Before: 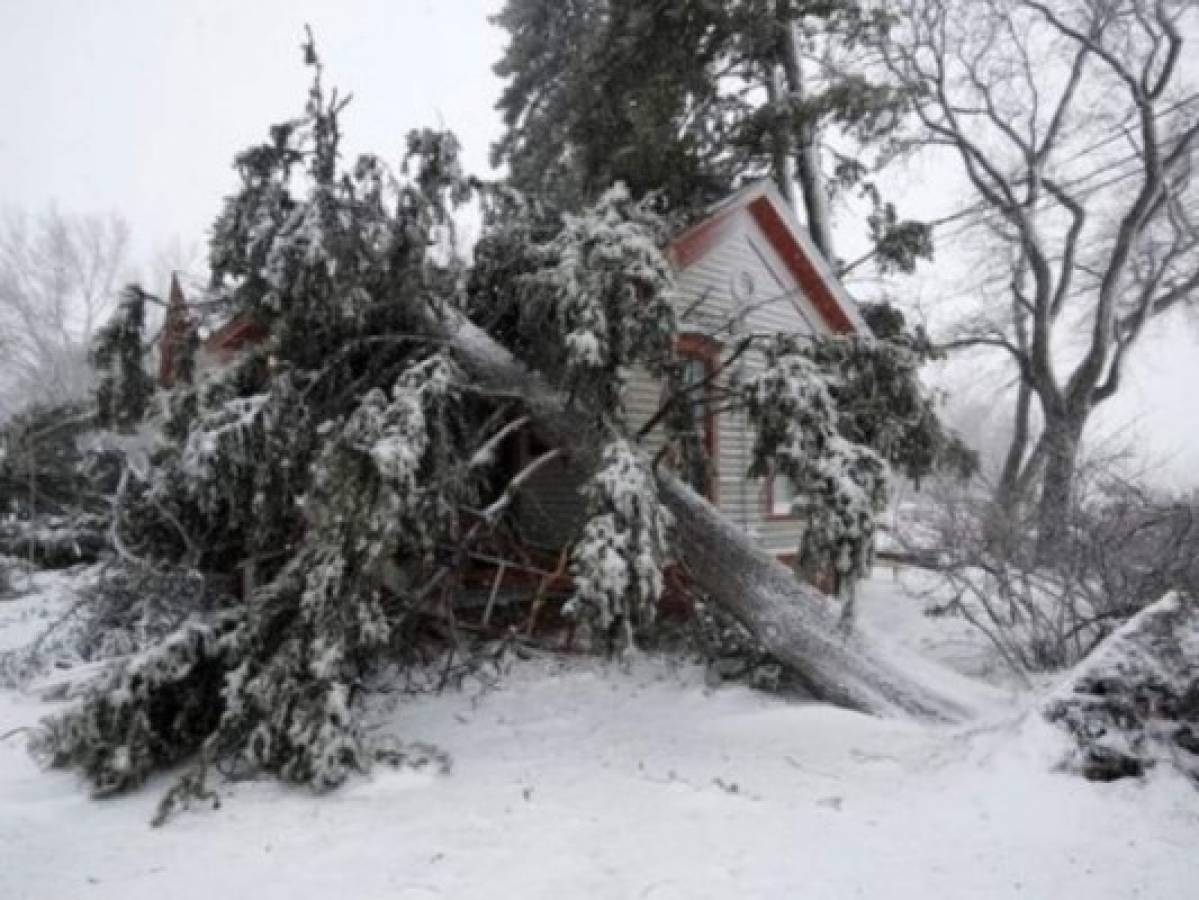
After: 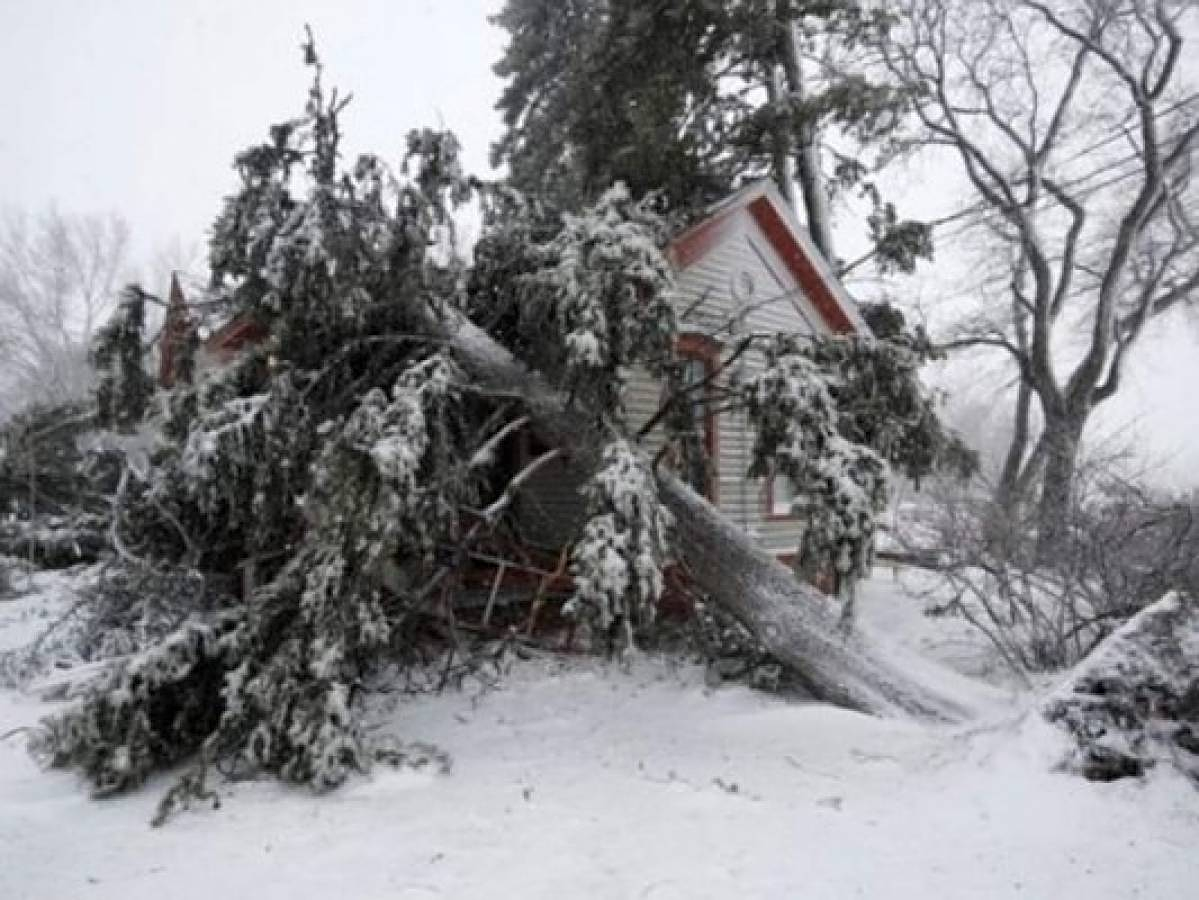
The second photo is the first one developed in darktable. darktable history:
sharpen: radius 2.507, amount 0.339
